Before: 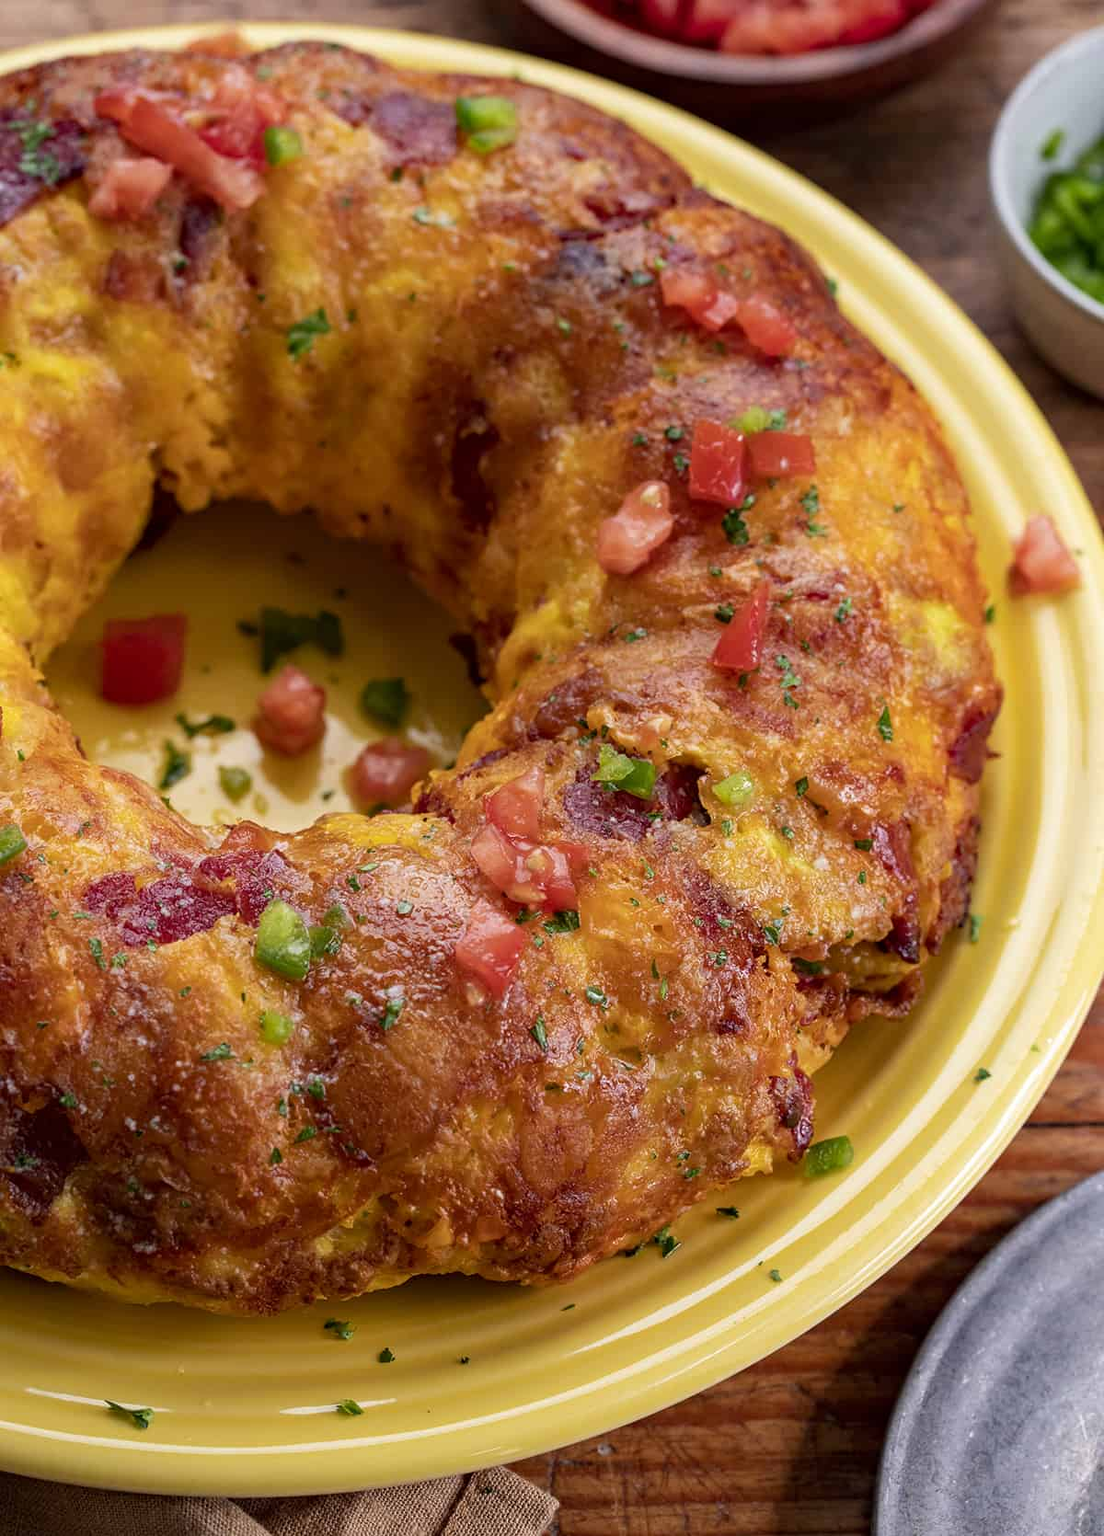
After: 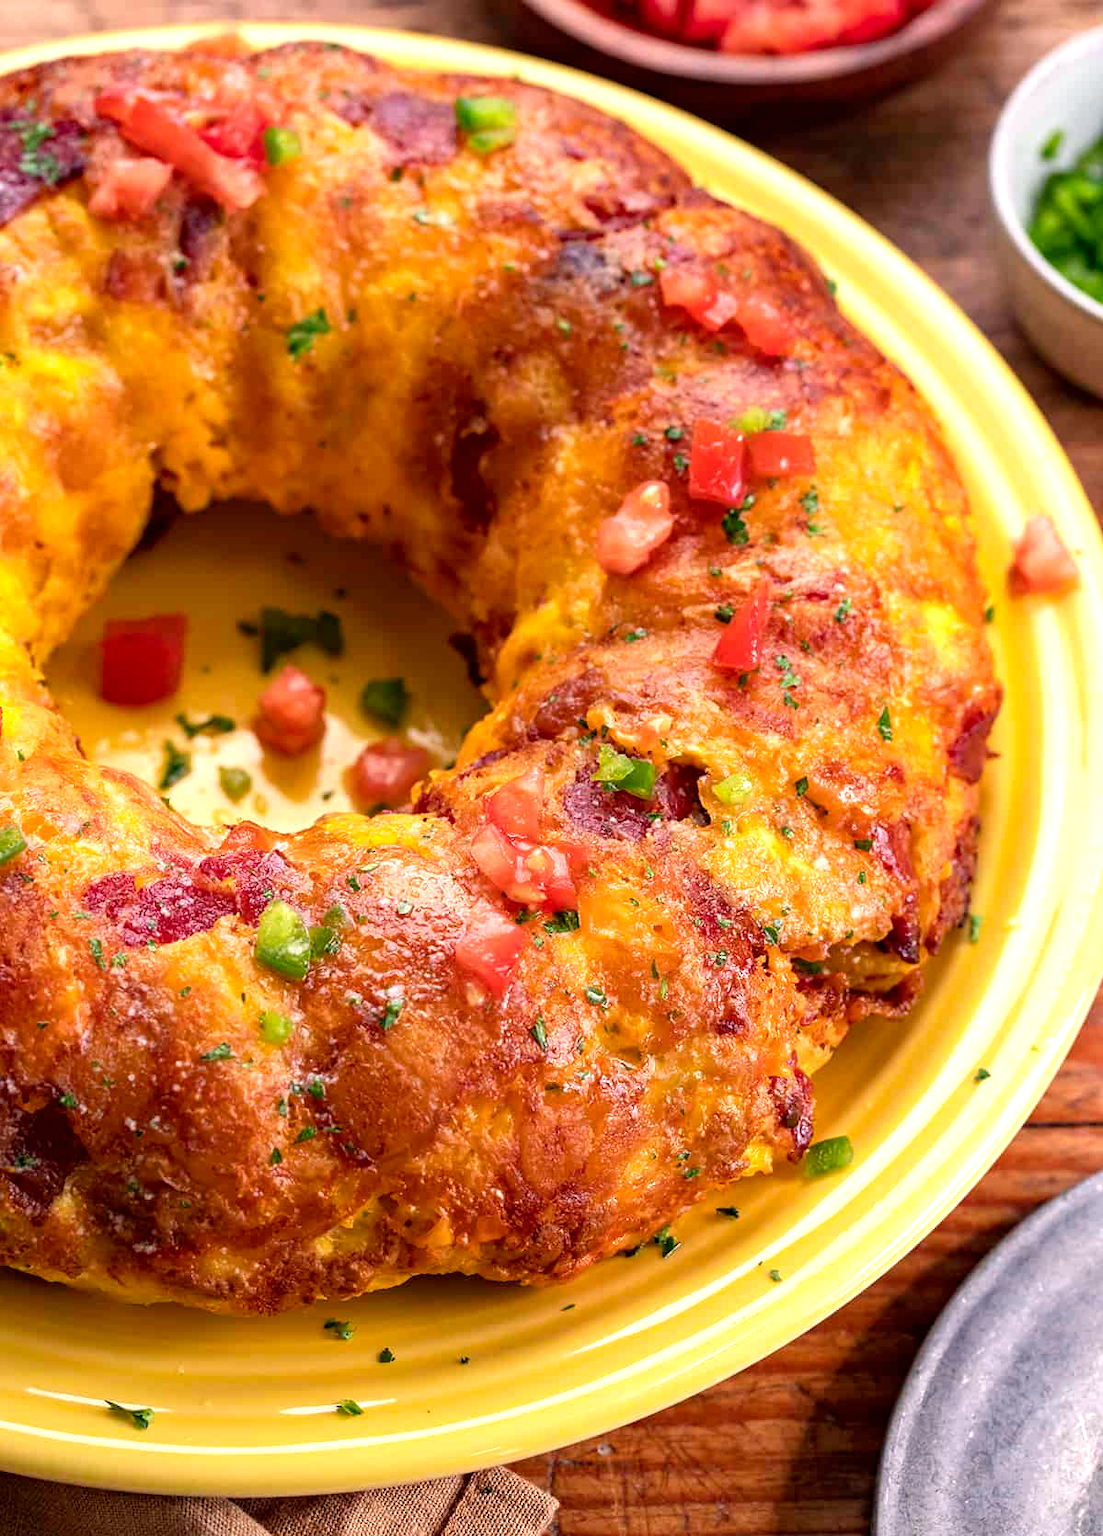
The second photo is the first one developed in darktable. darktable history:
color correction: highlights a* 3.84, highlights b* 5.07
exposure: black level correction 0, exposure 0.7 EV, compensate exposure bias true, compensate highlight preservation false
color balance: contrast fulcrum 17.78%
